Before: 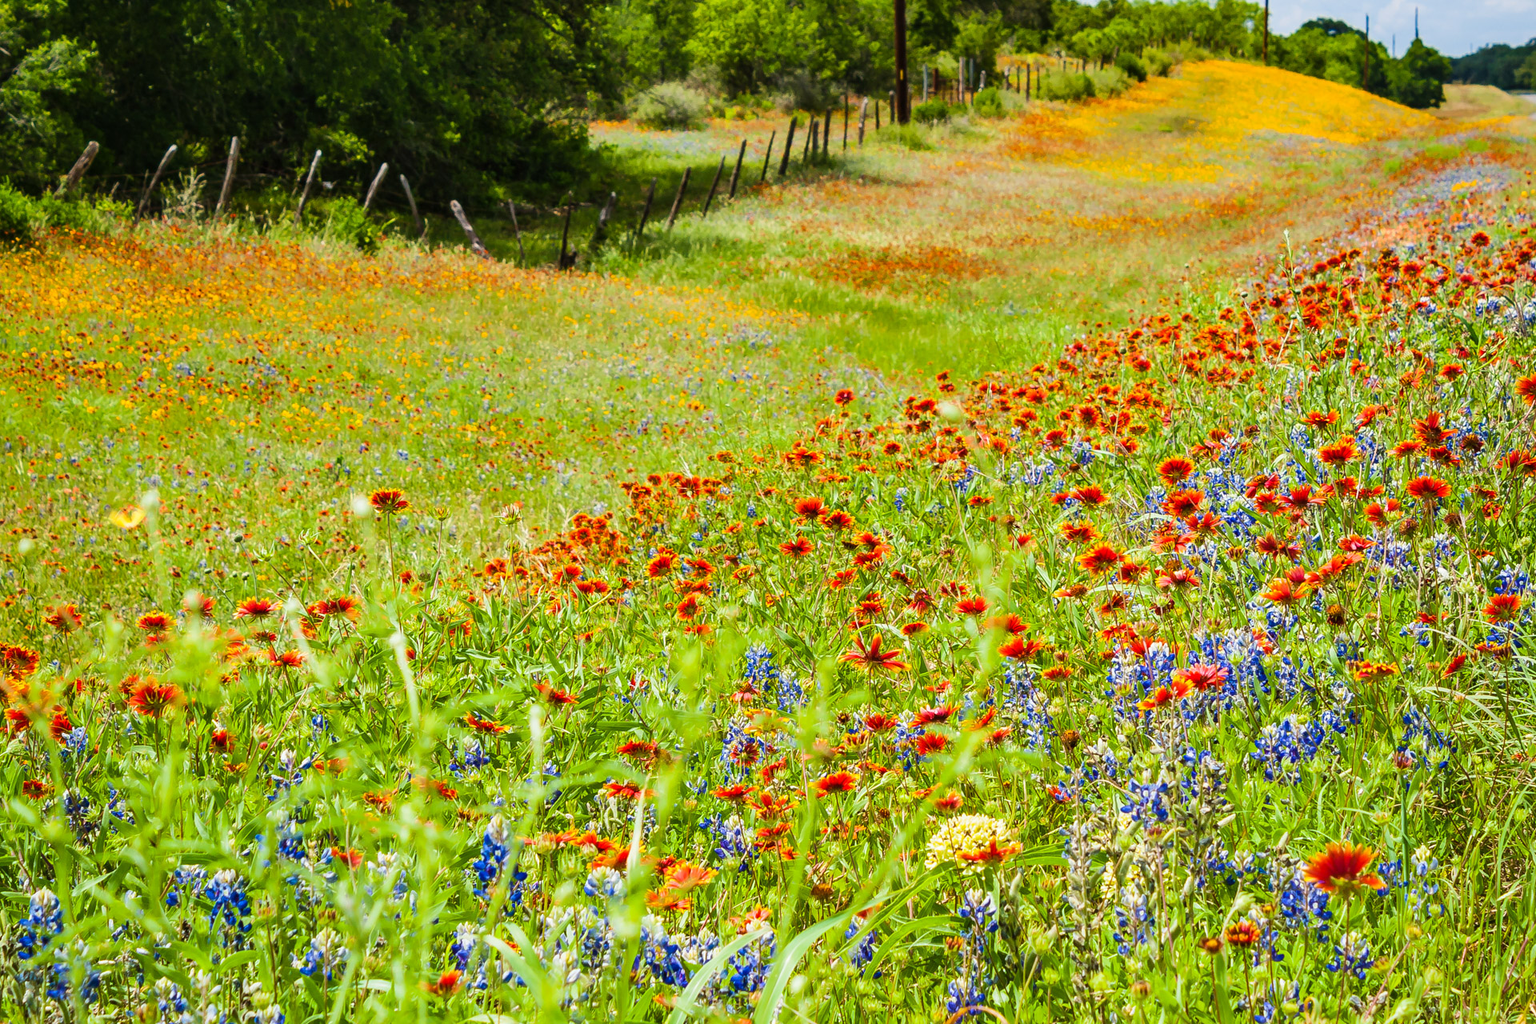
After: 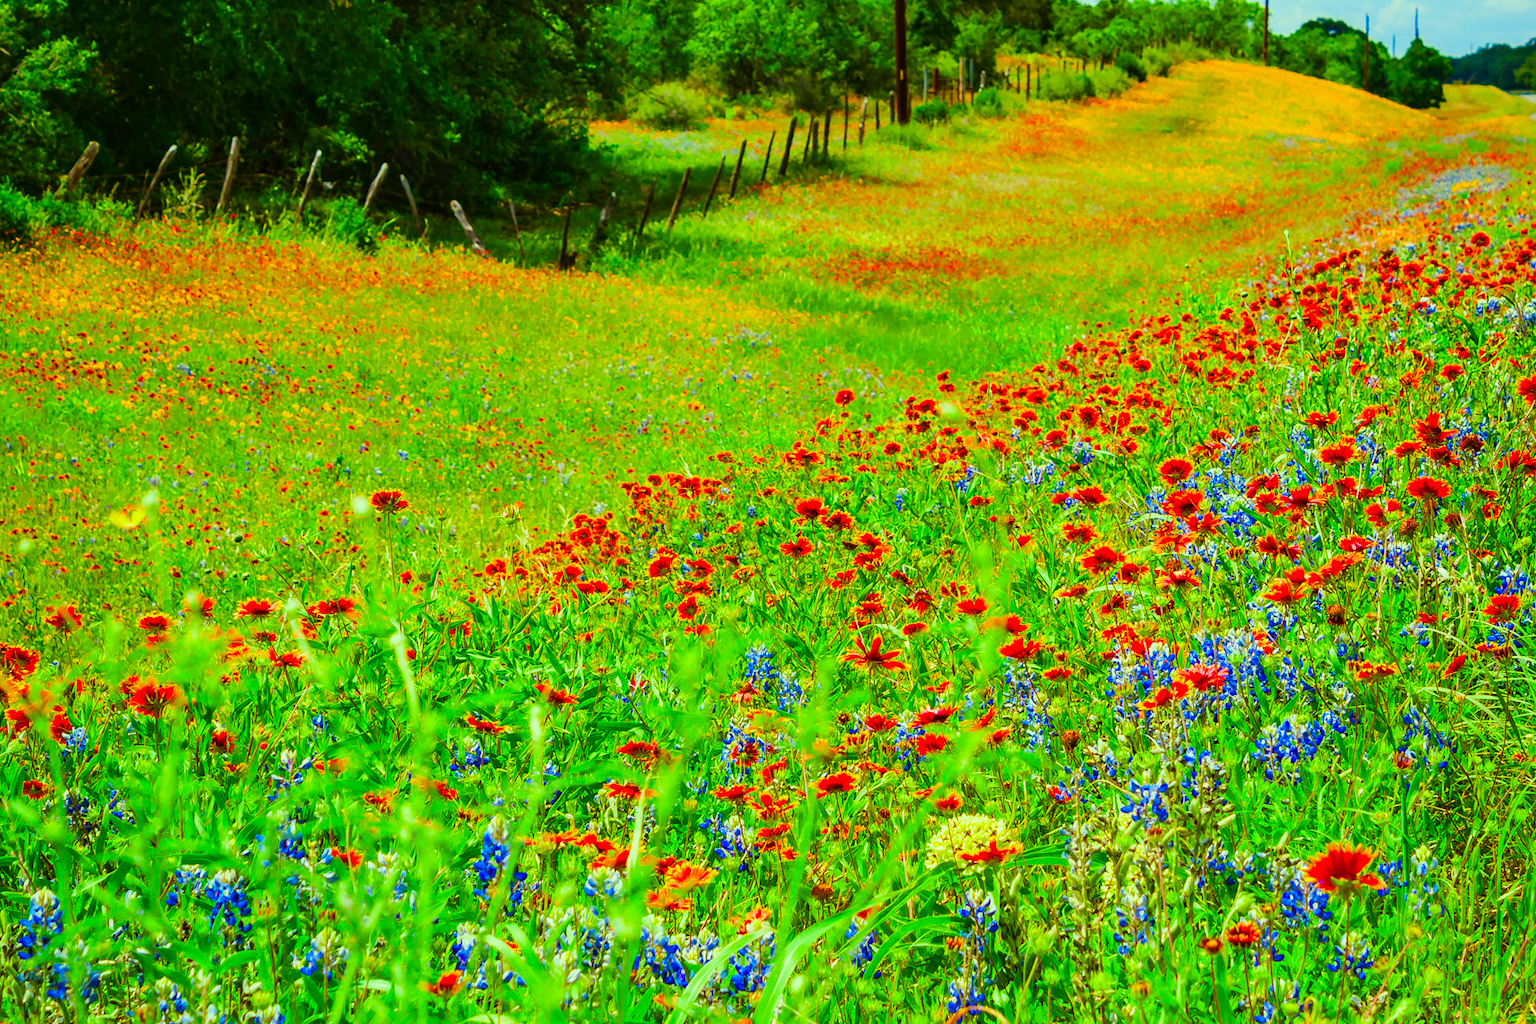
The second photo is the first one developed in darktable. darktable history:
color correction: highlights a* -11.18, highlights b* 9.86, saturation 1.72
